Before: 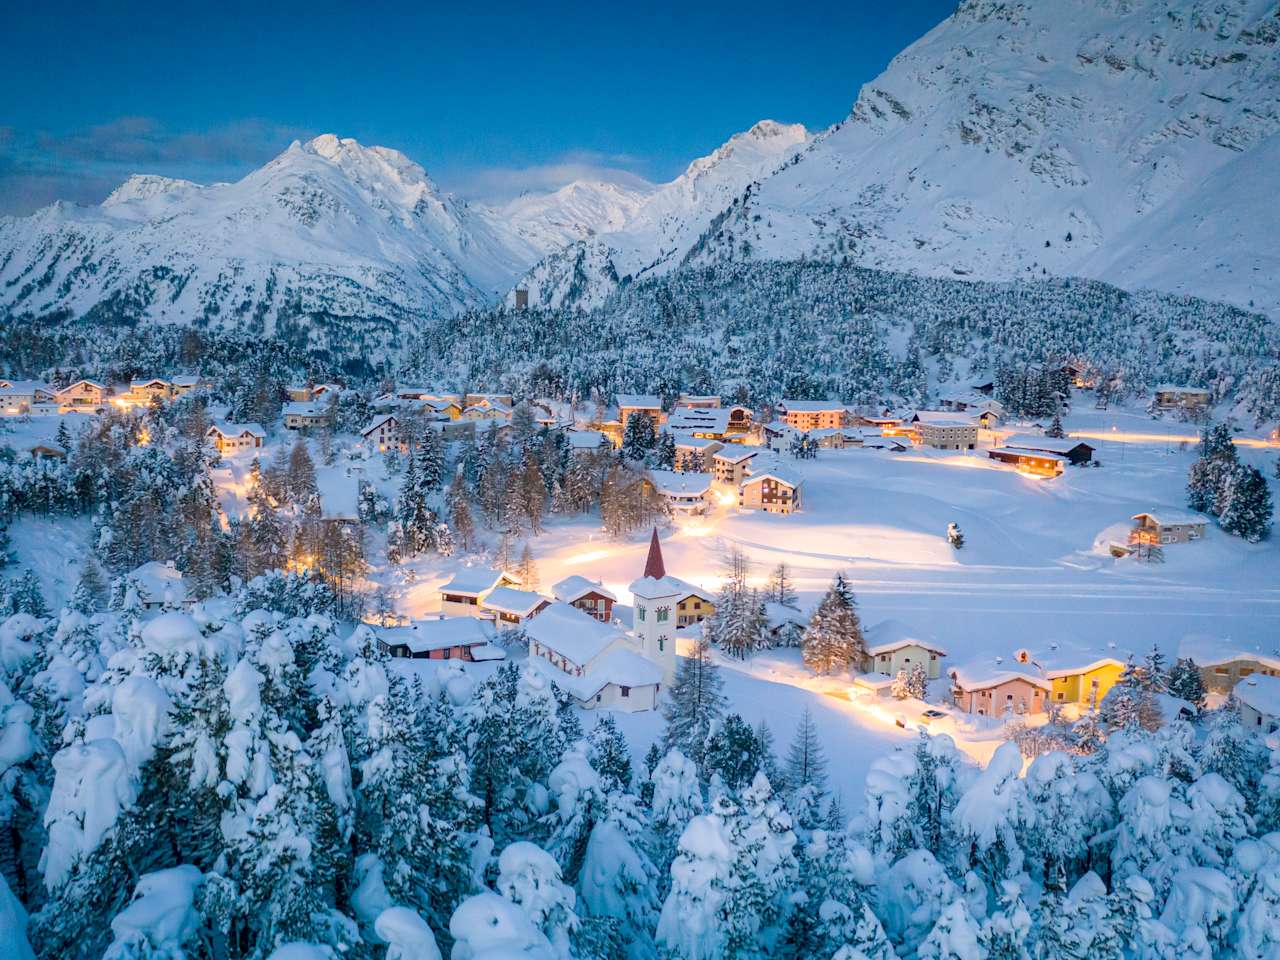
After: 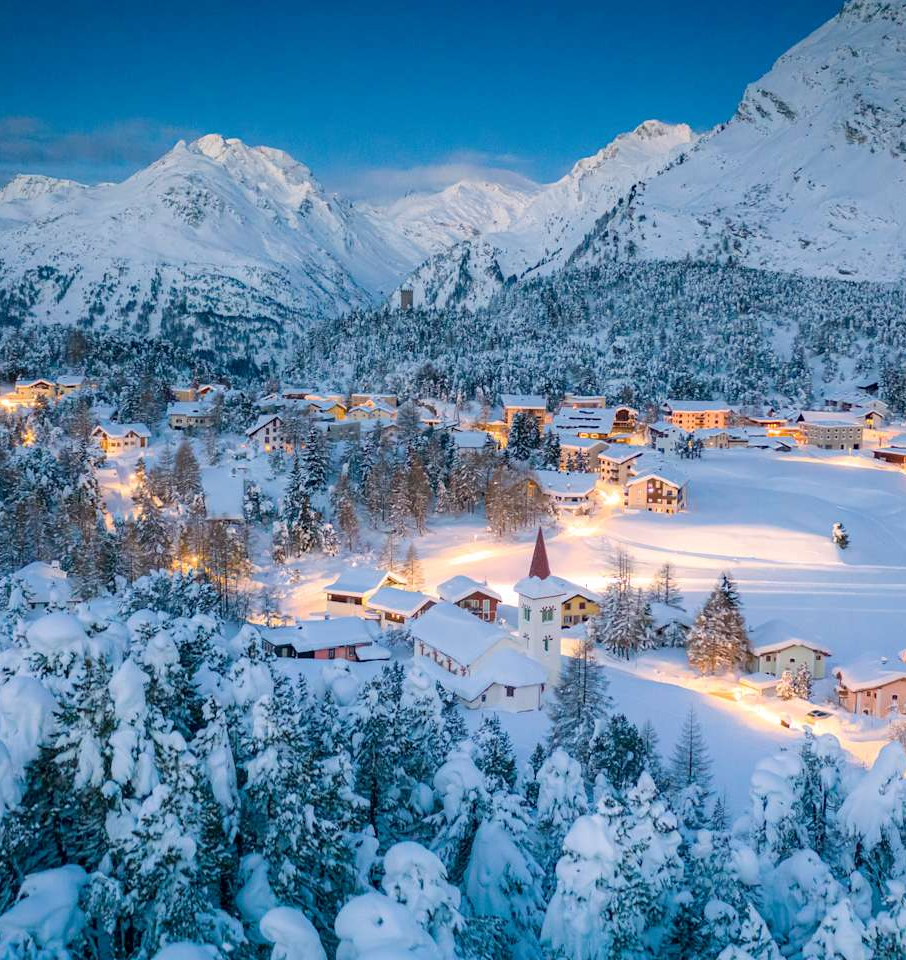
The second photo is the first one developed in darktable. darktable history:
crop and rotate: left 9.028%, right 20.125%
